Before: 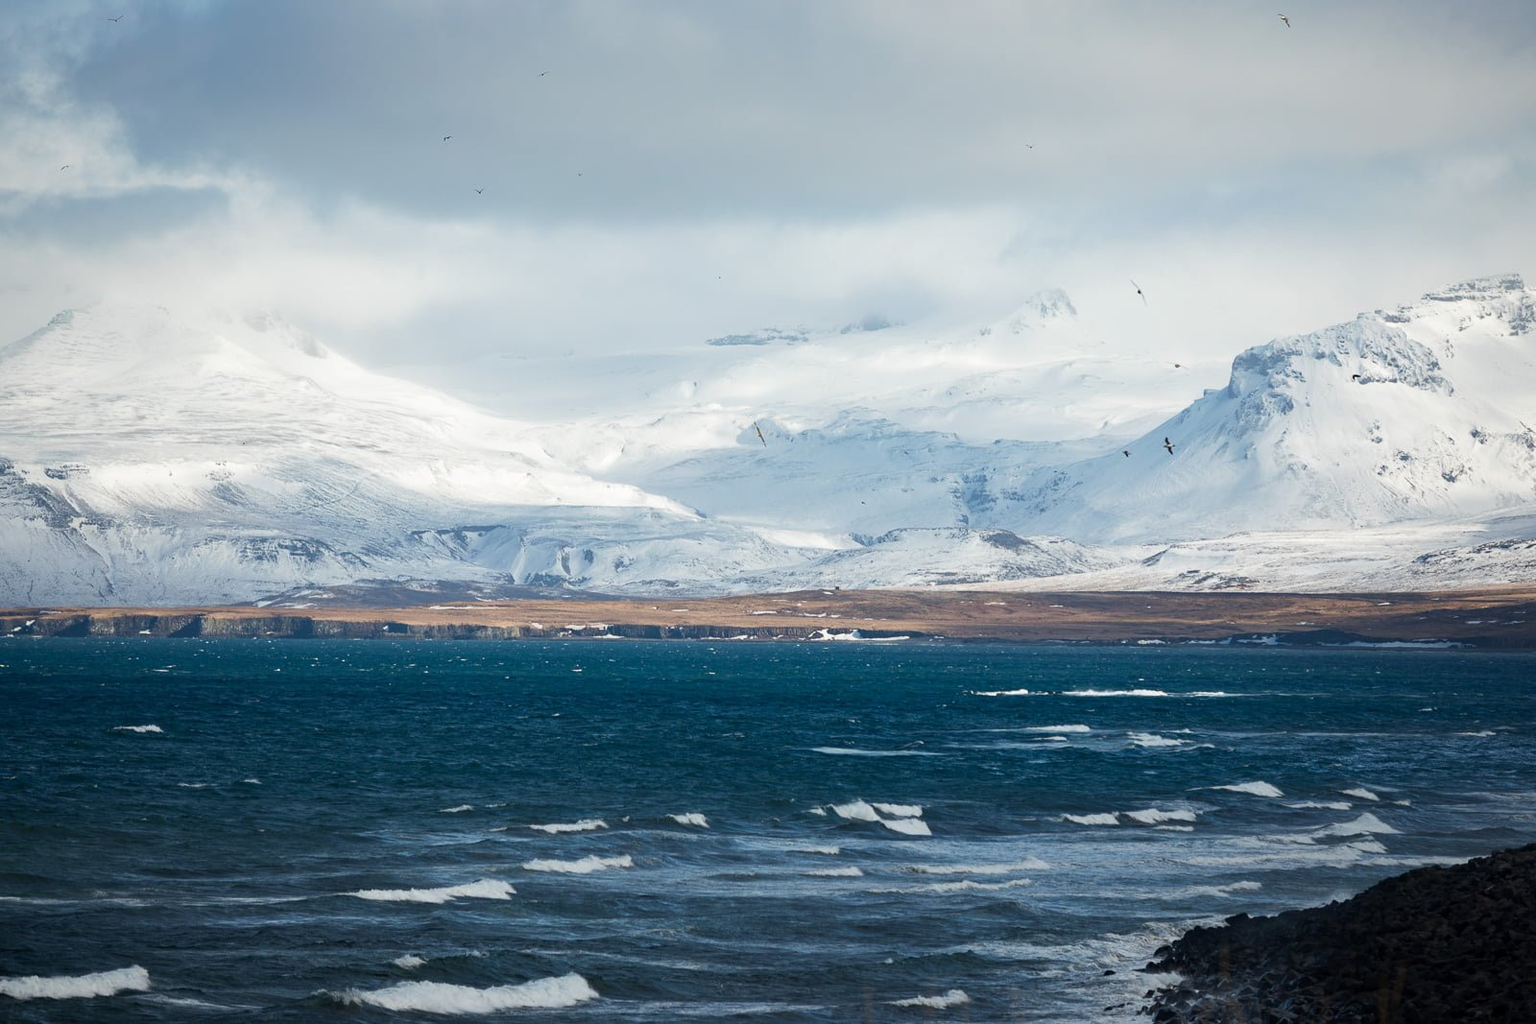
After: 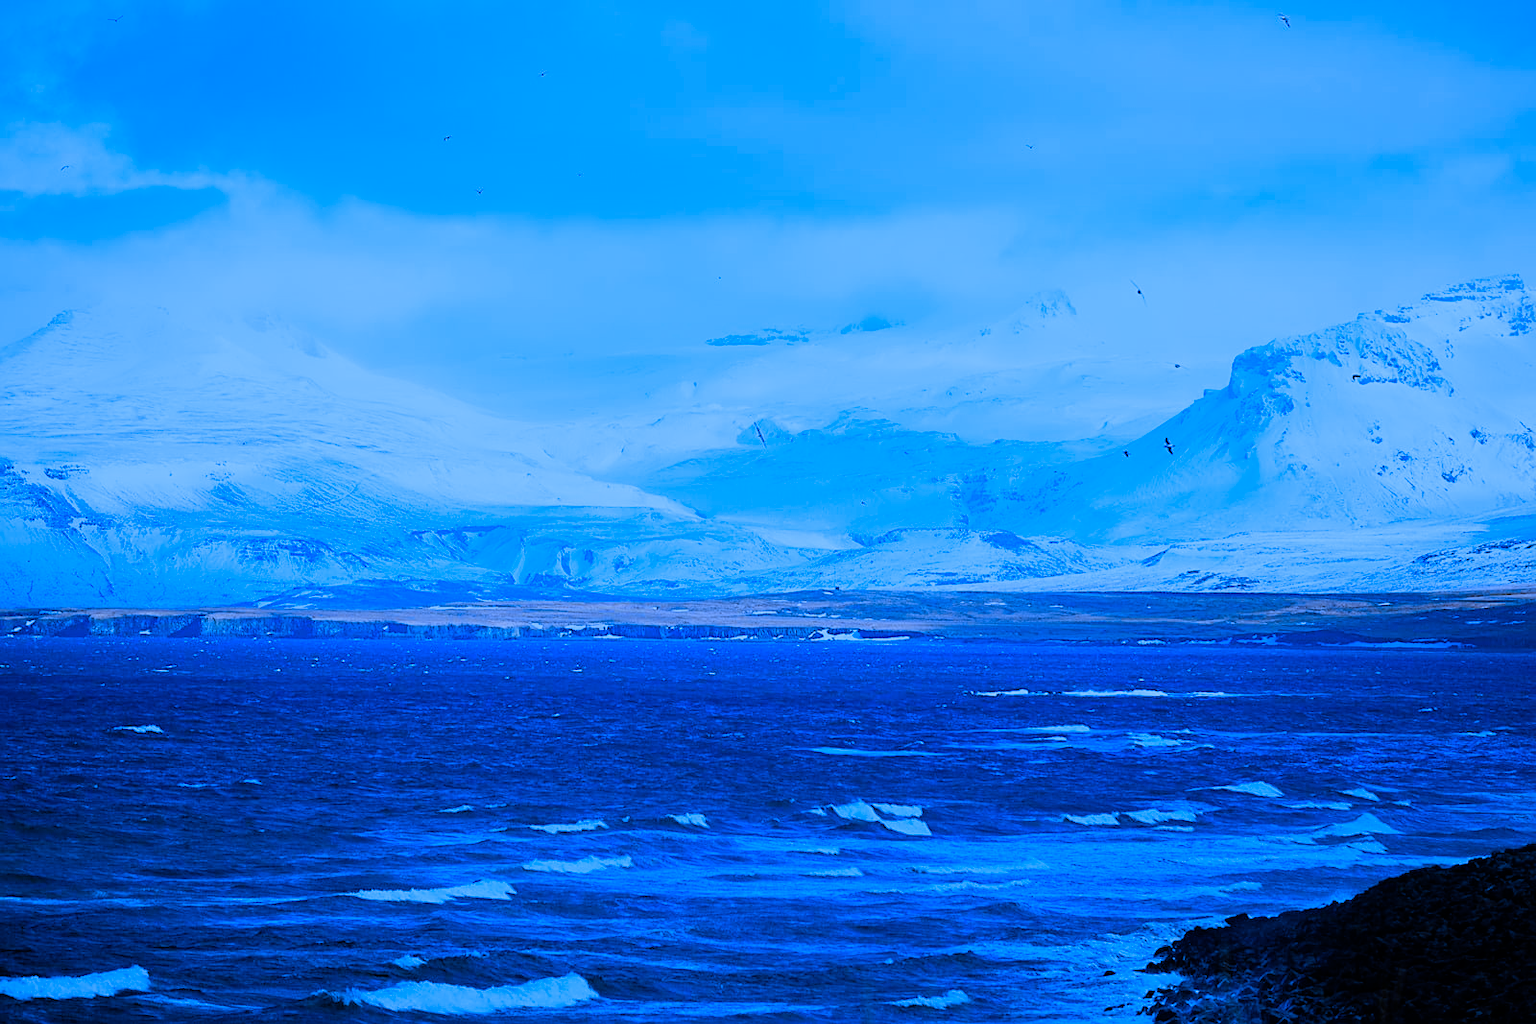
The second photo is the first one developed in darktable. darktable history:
color contrast: green-magenta contrast 1.12, blue-yellow contrast 1.95, unbound 0
filmic rgb: black relative exposure -7.65 EV, white relative exposure 4.56 EV, hardness 3.61
white balance: red 0.766, blue 1.537
velvia: strength 15%
sharpen: on, module defaults
